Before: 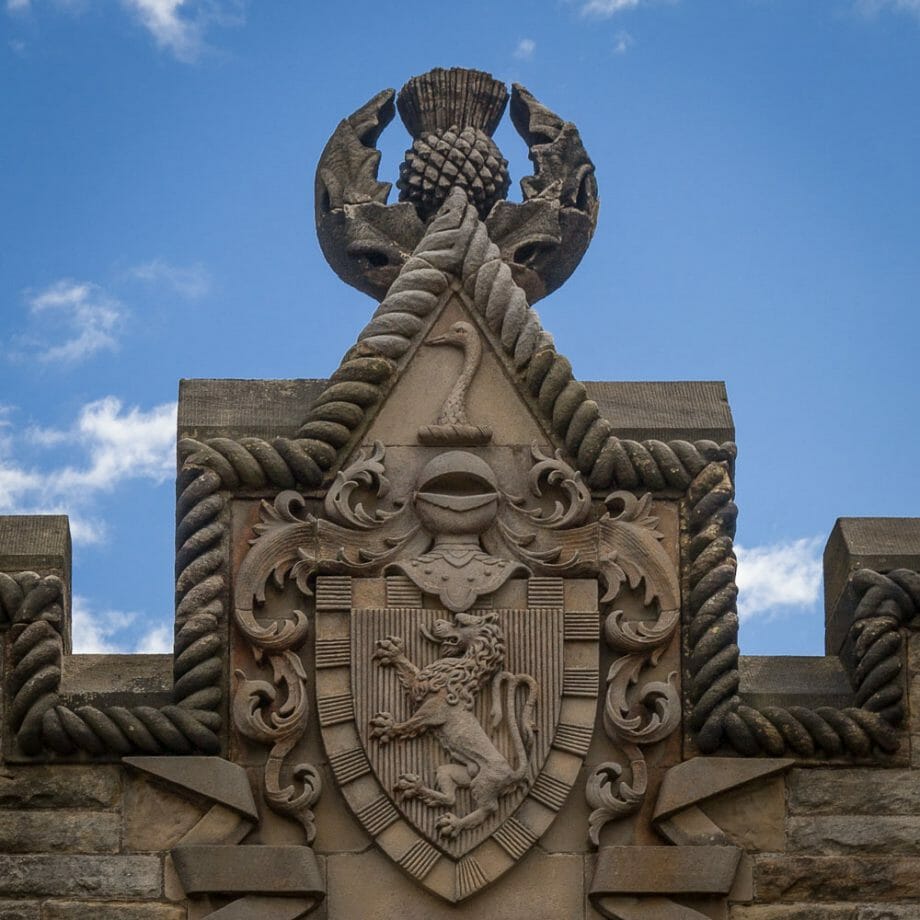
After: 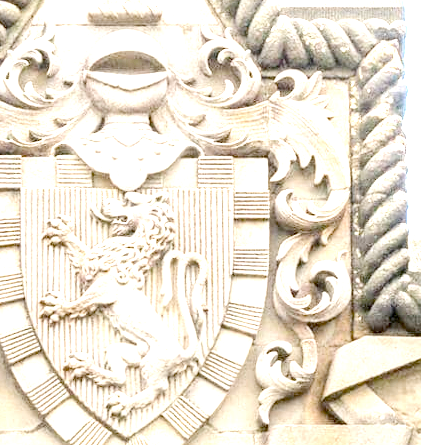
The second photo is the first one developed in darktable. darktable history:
tone equalizer "contrast tone curve: strong": -8 EV -1.08 EV, -7 EV -1.01 EV, -6 EV -0.867 EV, -5 EV -0.578 EV, -3 EV 0.578 EV, -2 EV 0.867 EV, -1 EV 1.01 EV, +0 EV 1.08 EV, edges refinement/feathering 500, mask exposure compensation -1.57 EV, preserve details no
exposure: exposure 0.781 EV
crop: left 35.976%, top 45.819%, right 18.162%, bottom 5.807%
